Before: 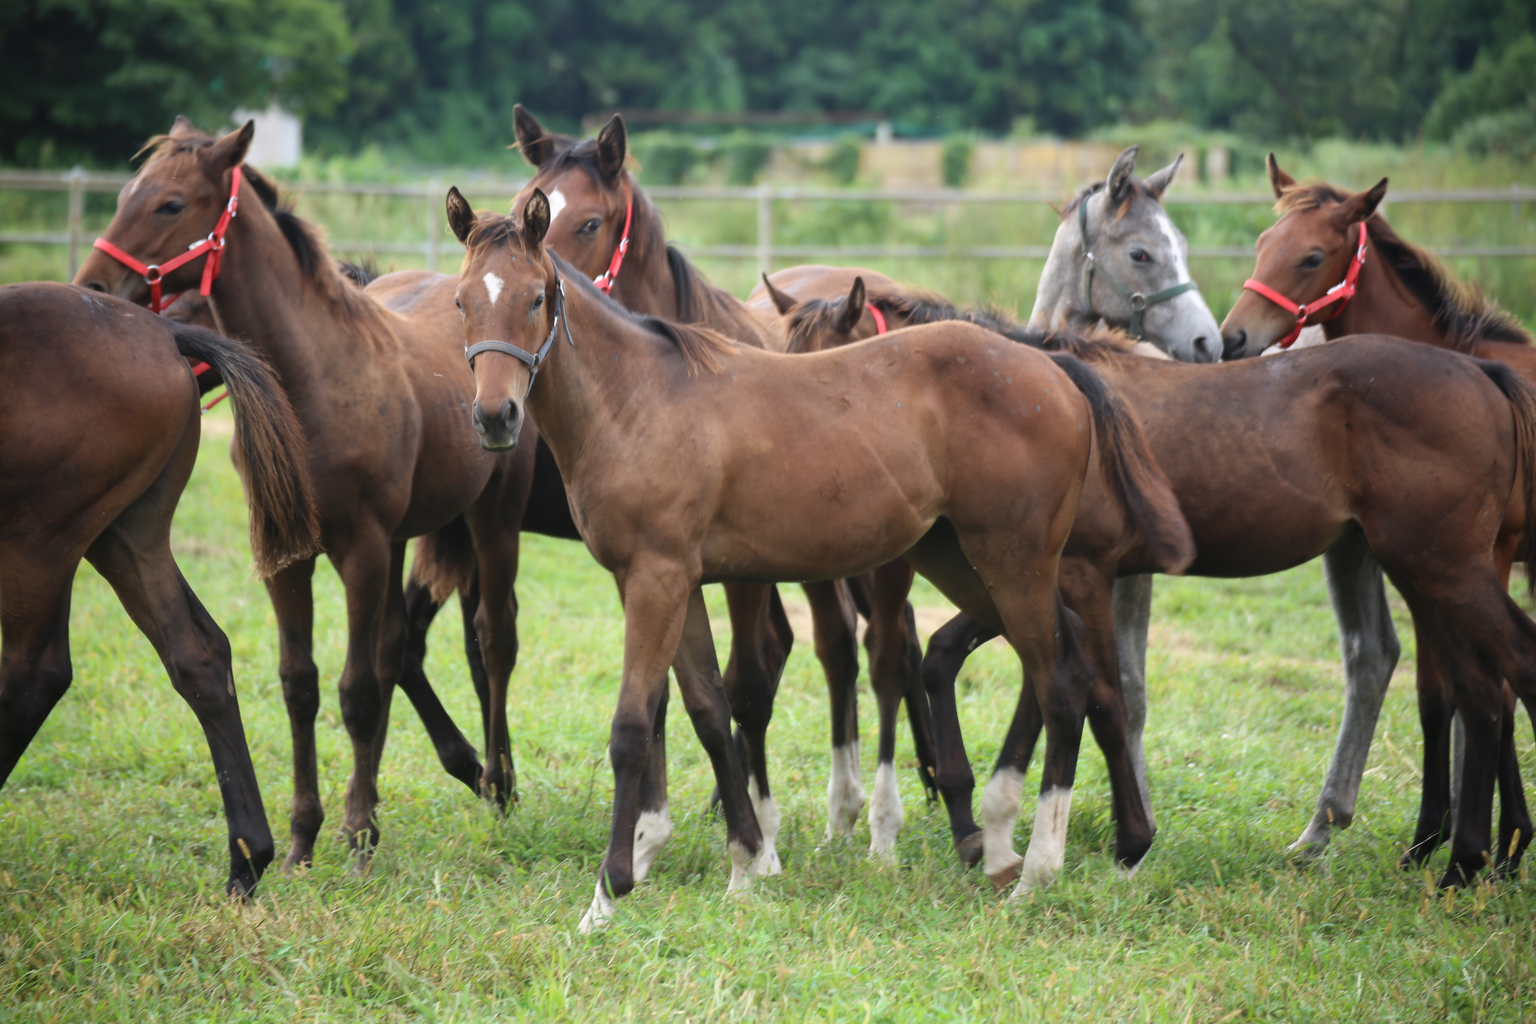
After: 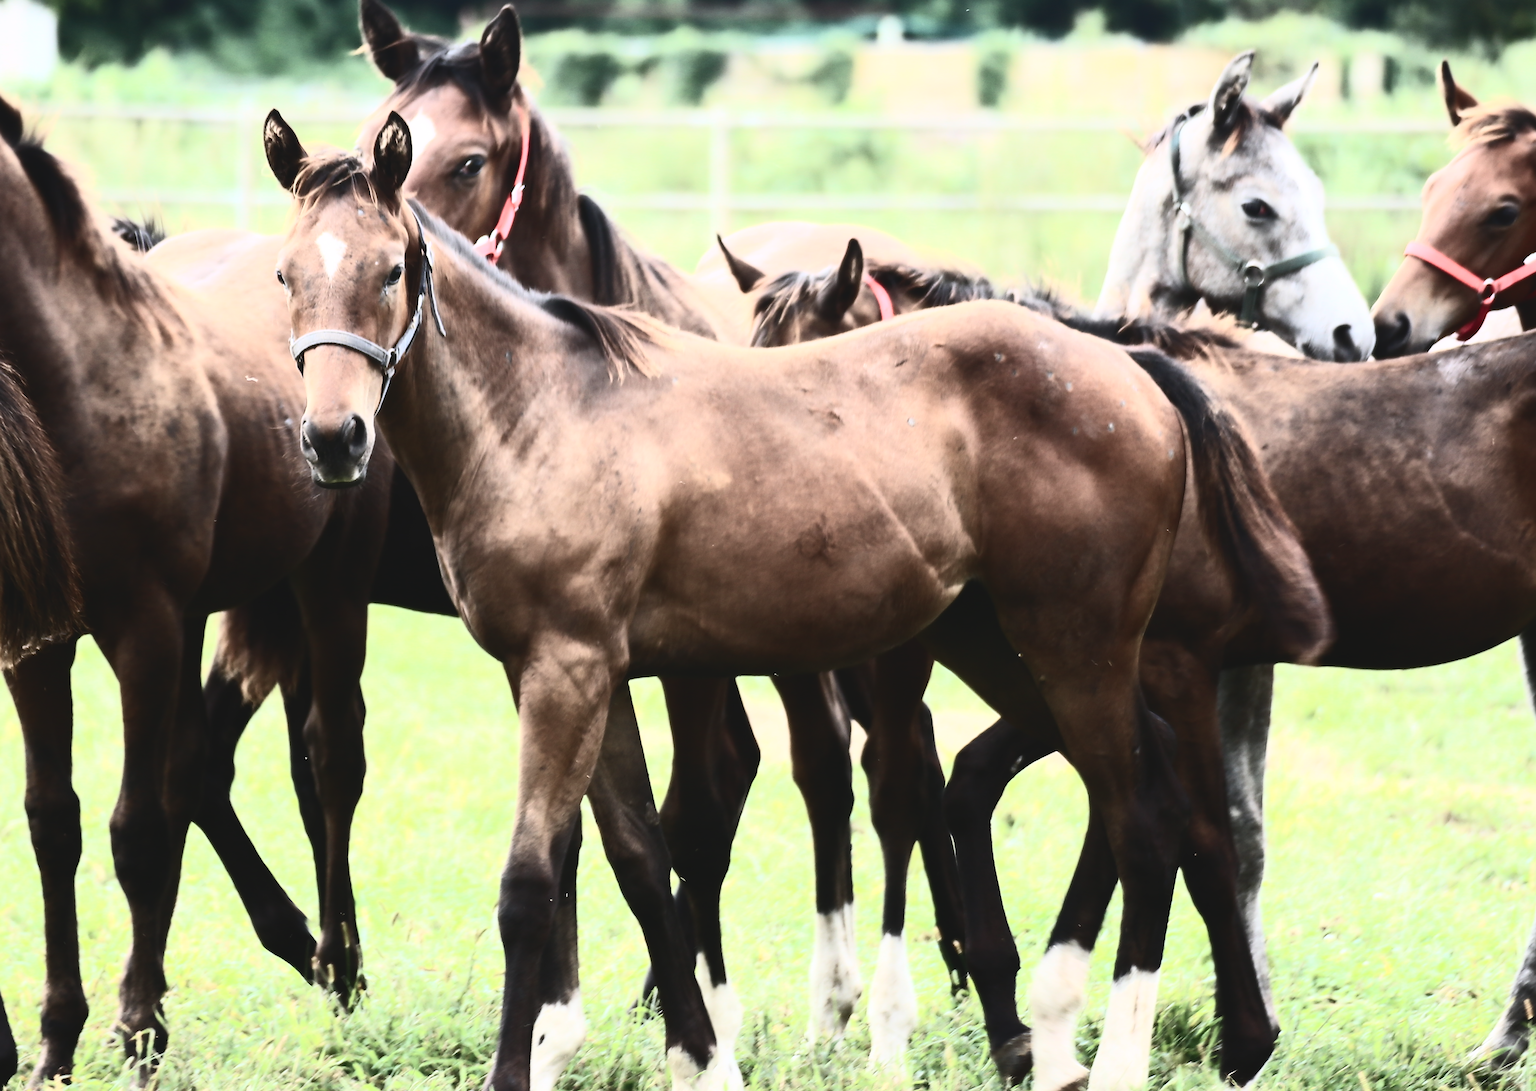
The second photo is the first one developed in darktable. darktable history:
sharpen: amount 0.589
crop and rotate: left 17.096%, top 10.797%, right 13.026%, bottom 14.708%
contrast brightness saturation: contrast 0.942, brightness 0.195
exposure: black level correction -0.027, compensate highlight preservation false
